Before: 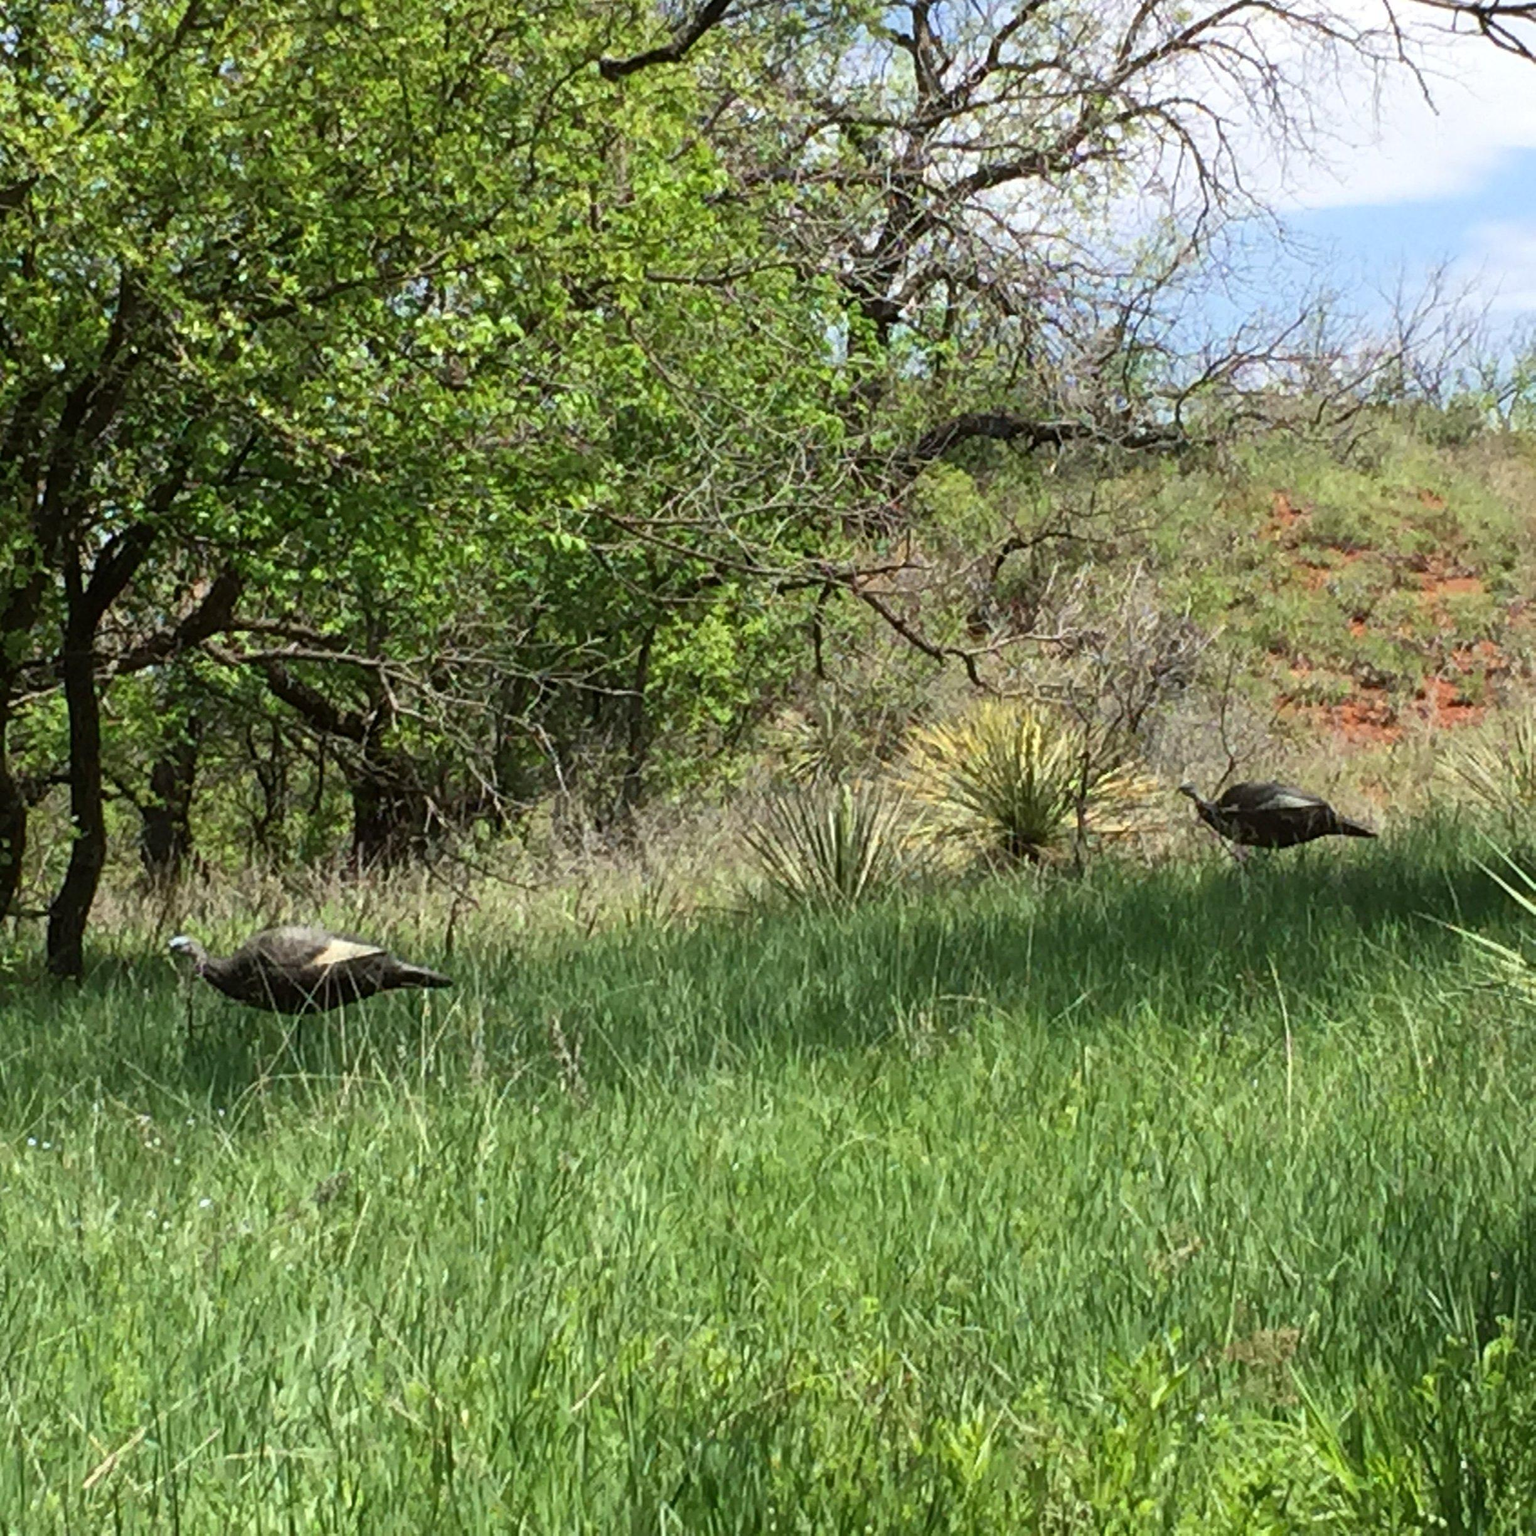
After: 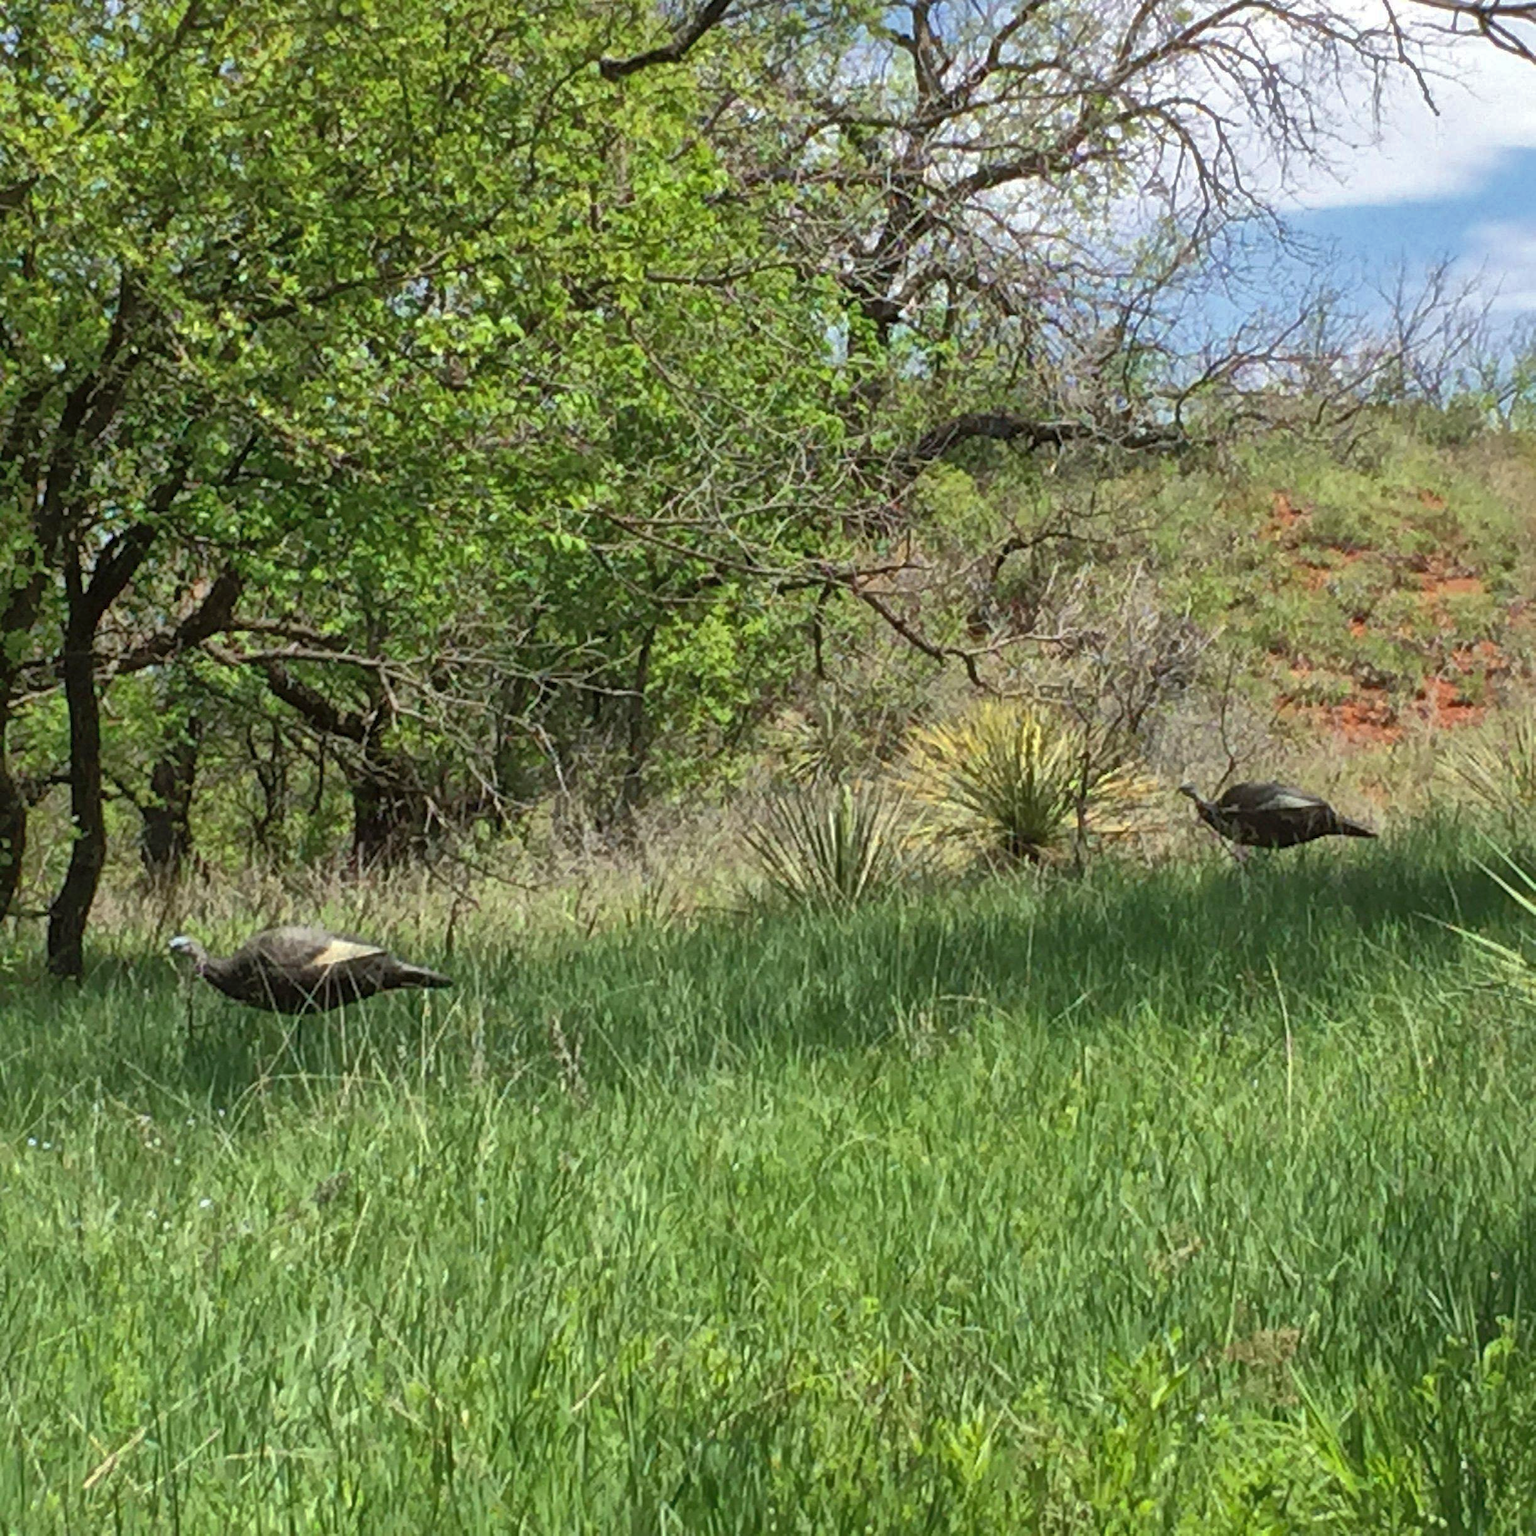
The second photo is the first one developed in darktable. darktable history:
shadows and highlights: shadows 59.16, highlights -60.04
